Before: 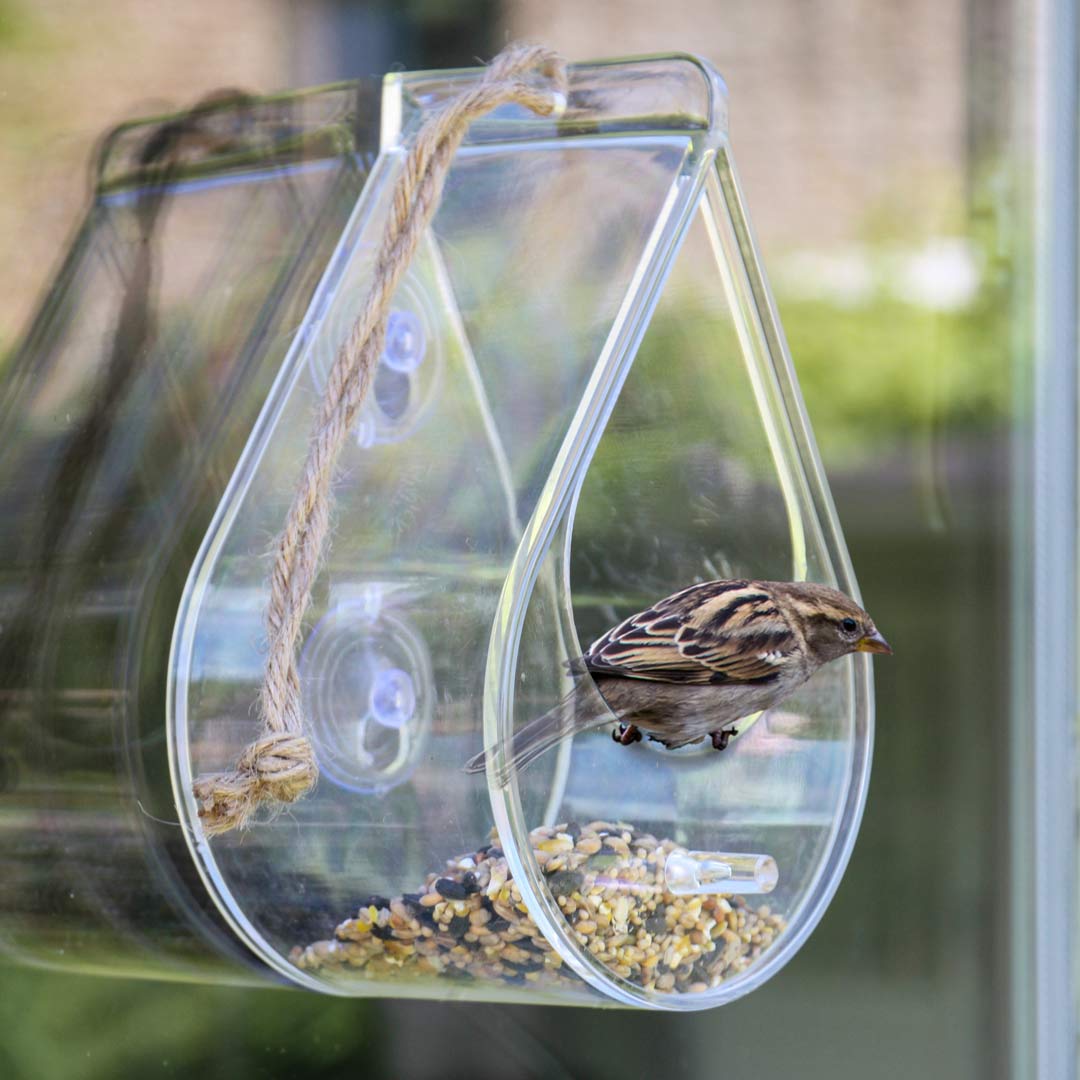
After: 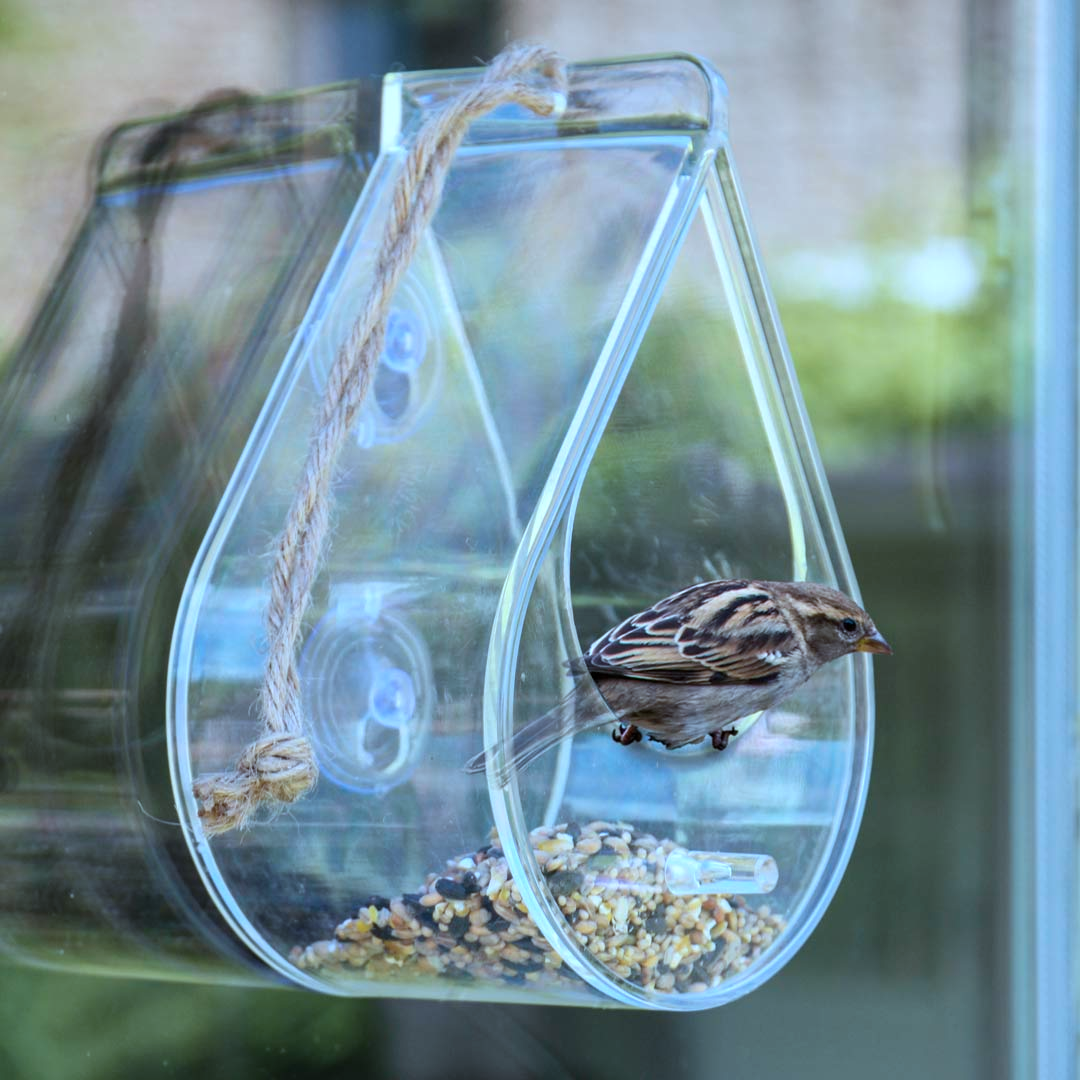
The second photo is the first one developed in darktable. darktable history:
color correction: highlights a* -9.59, highlights b* -22
